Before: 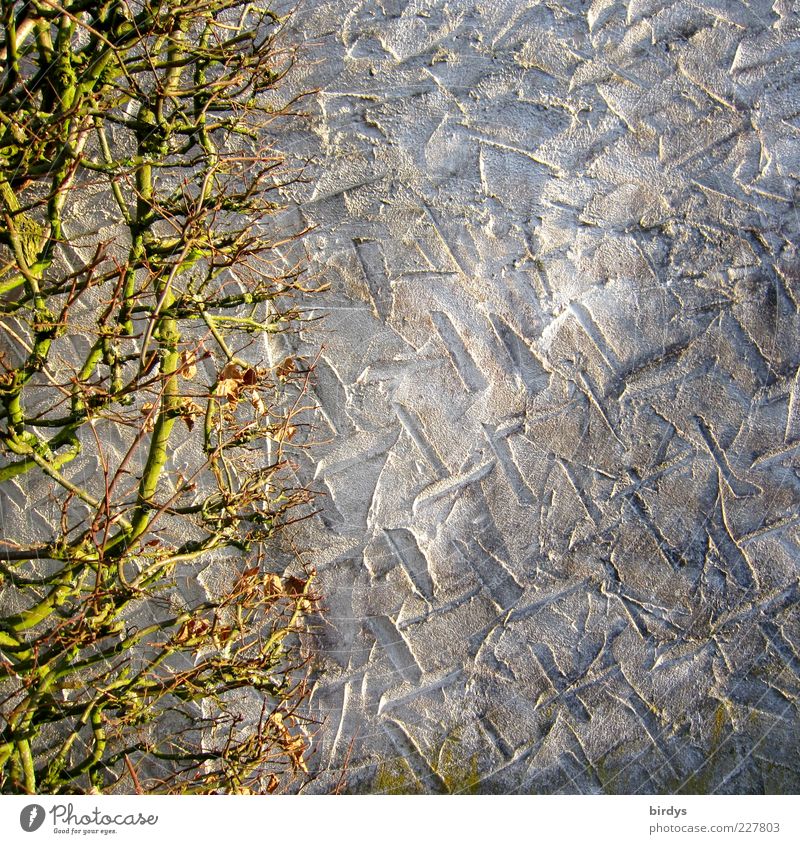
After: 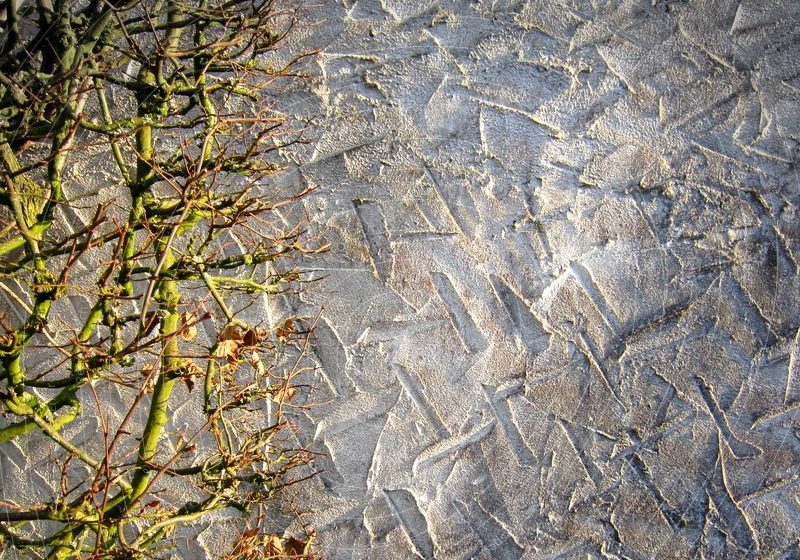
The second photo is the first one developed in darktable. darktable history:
vignetting: fall-off start 97.24%, center (-0.026, 0.402), width/height ratio 1.179, dithering 8-bit output
crop and rotate: top 4.737%, bottom 28.811%
